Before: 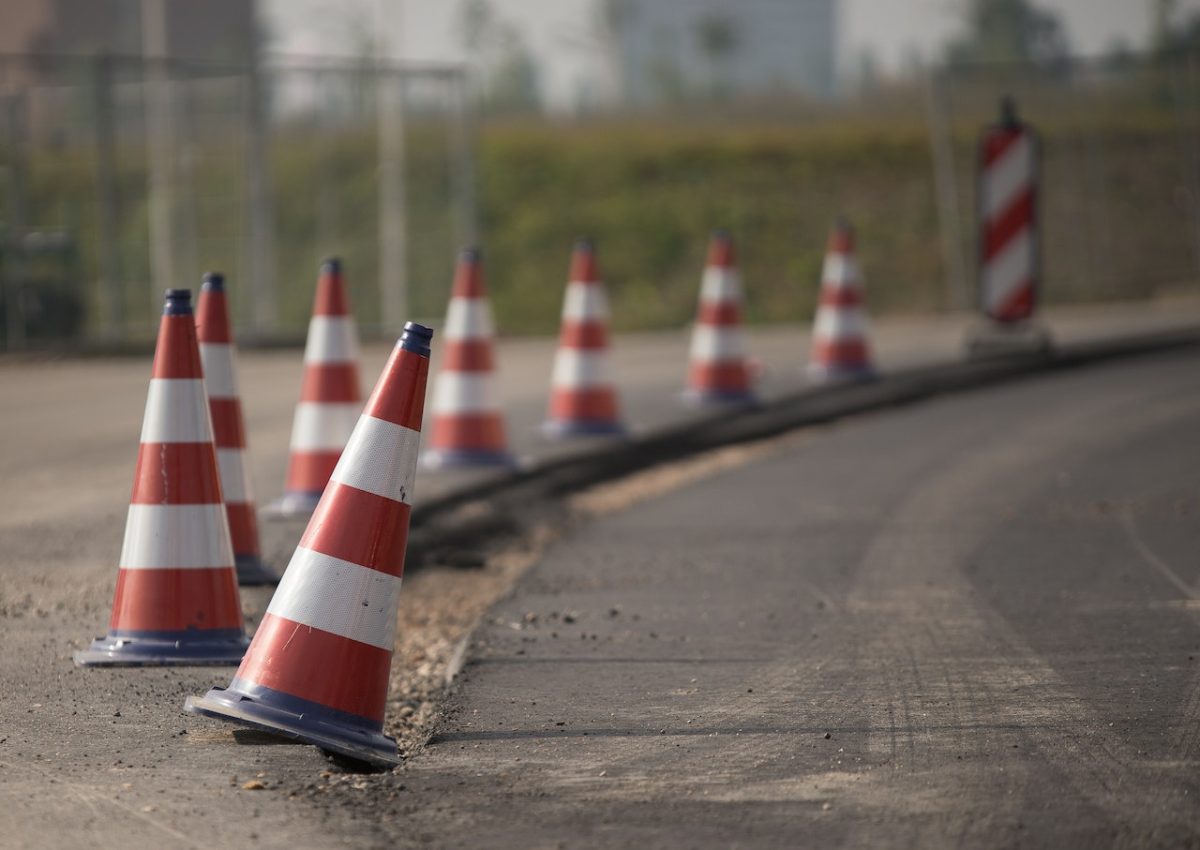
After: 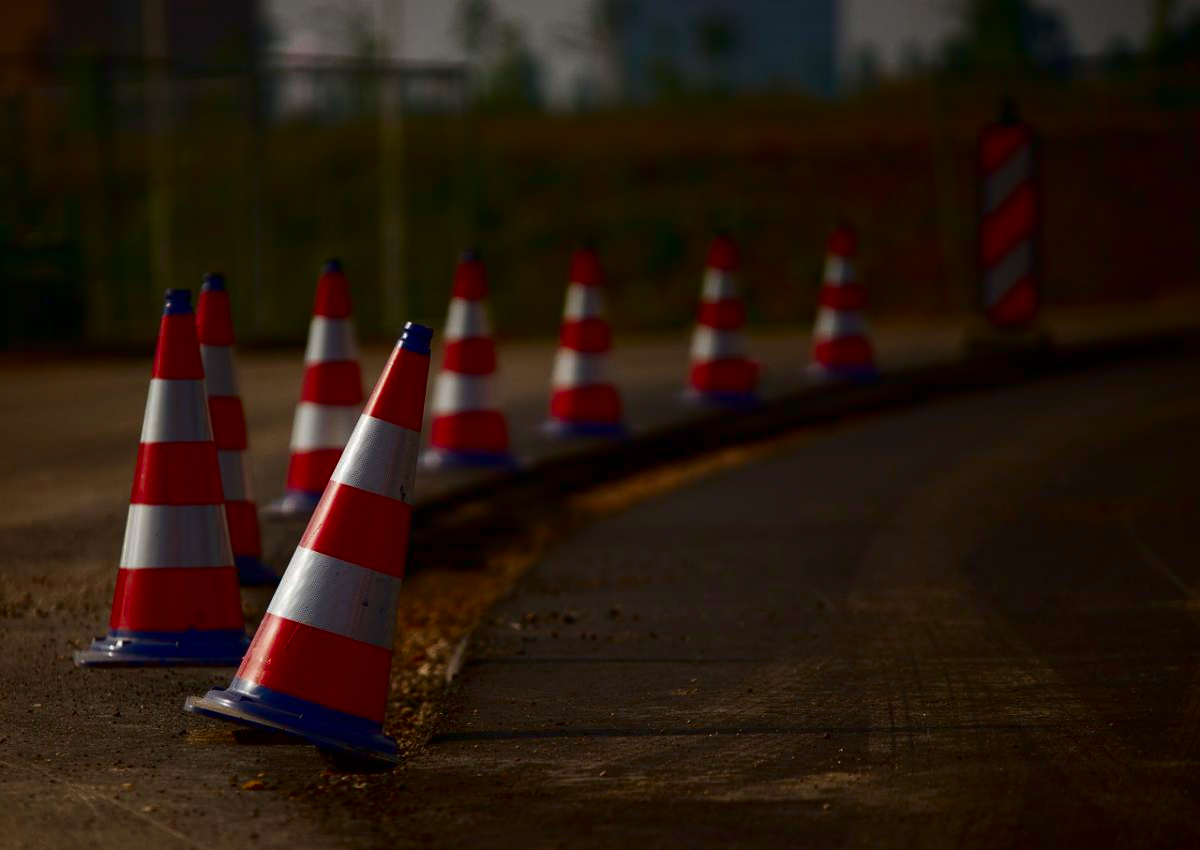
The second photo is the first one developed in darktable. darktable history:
contrast brightness saturation: brightness -0.999, saturation 0.996
